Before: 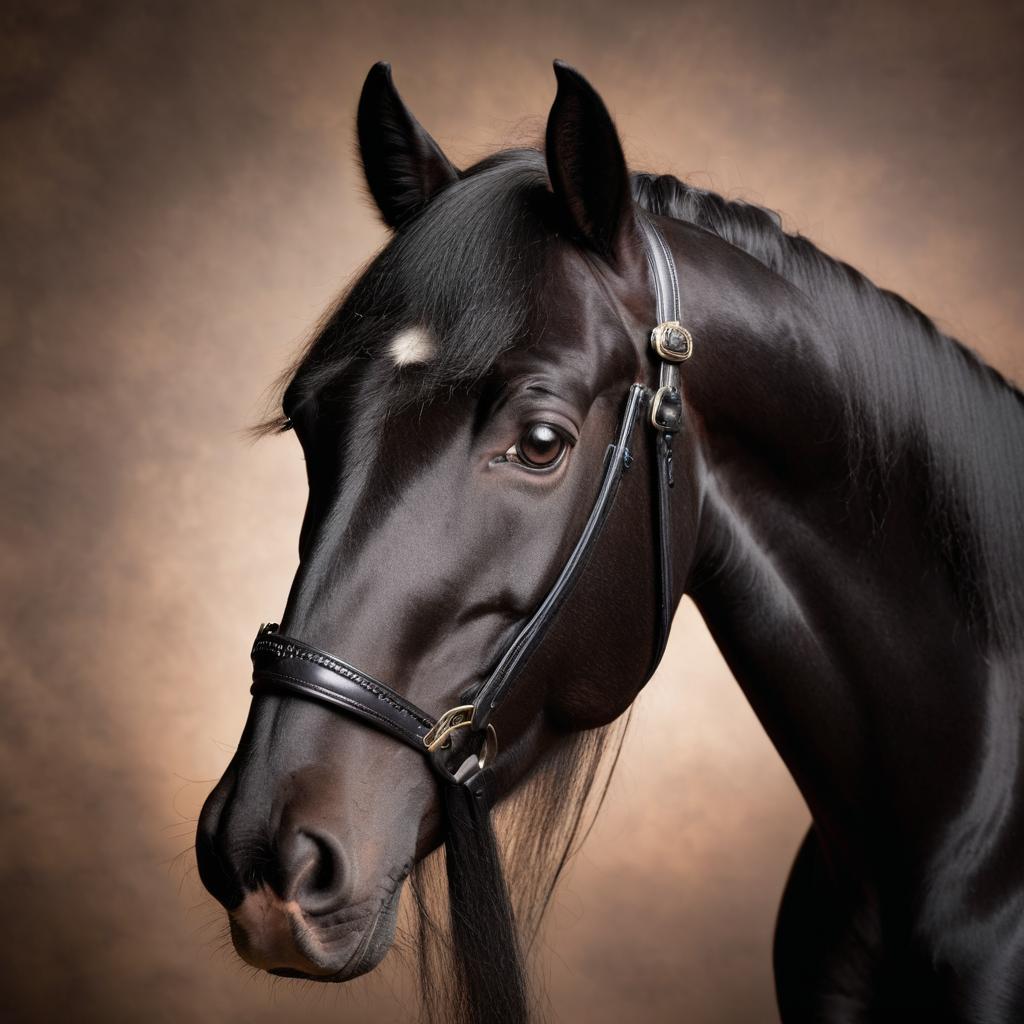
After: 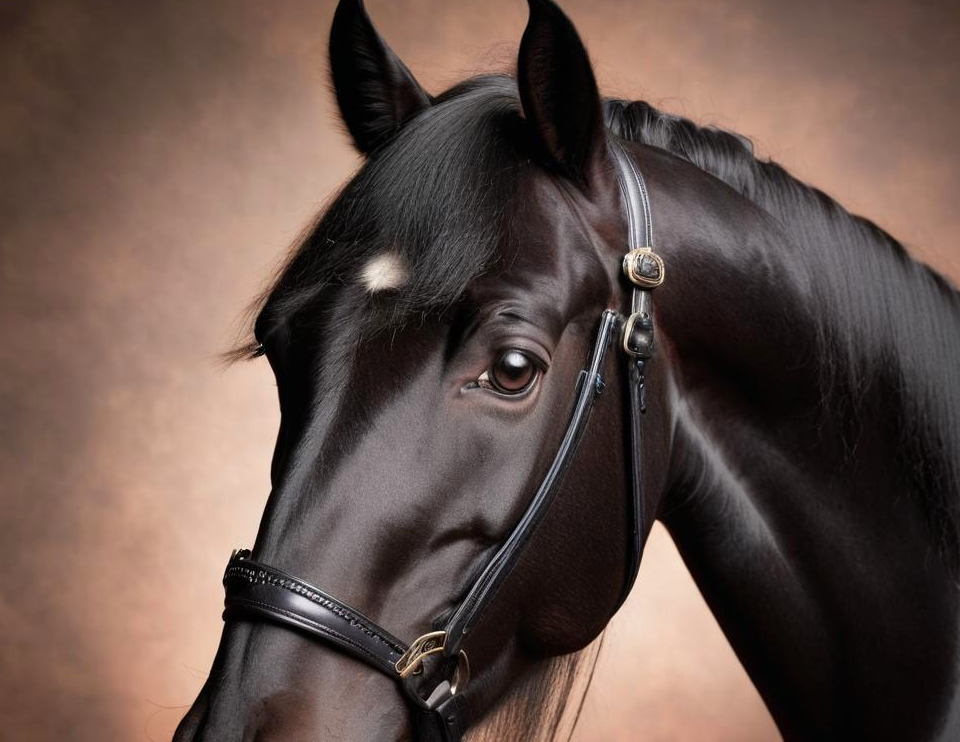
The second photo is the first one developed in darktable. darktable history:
crop: left 2.737%, top 7.287%, right 3.421%, bottom 20.179%
color zones: curves: ch1 [(0.263, 0.53) (0.376, 0.287) (0.487, 0.512) (0.748, 0.547) (1, 0.513)]; ch2 [(0.262, 0.45) (0.751, 0.477)], mix 31.98%
bloom: size 15%, threshold 97%, strength 7%
